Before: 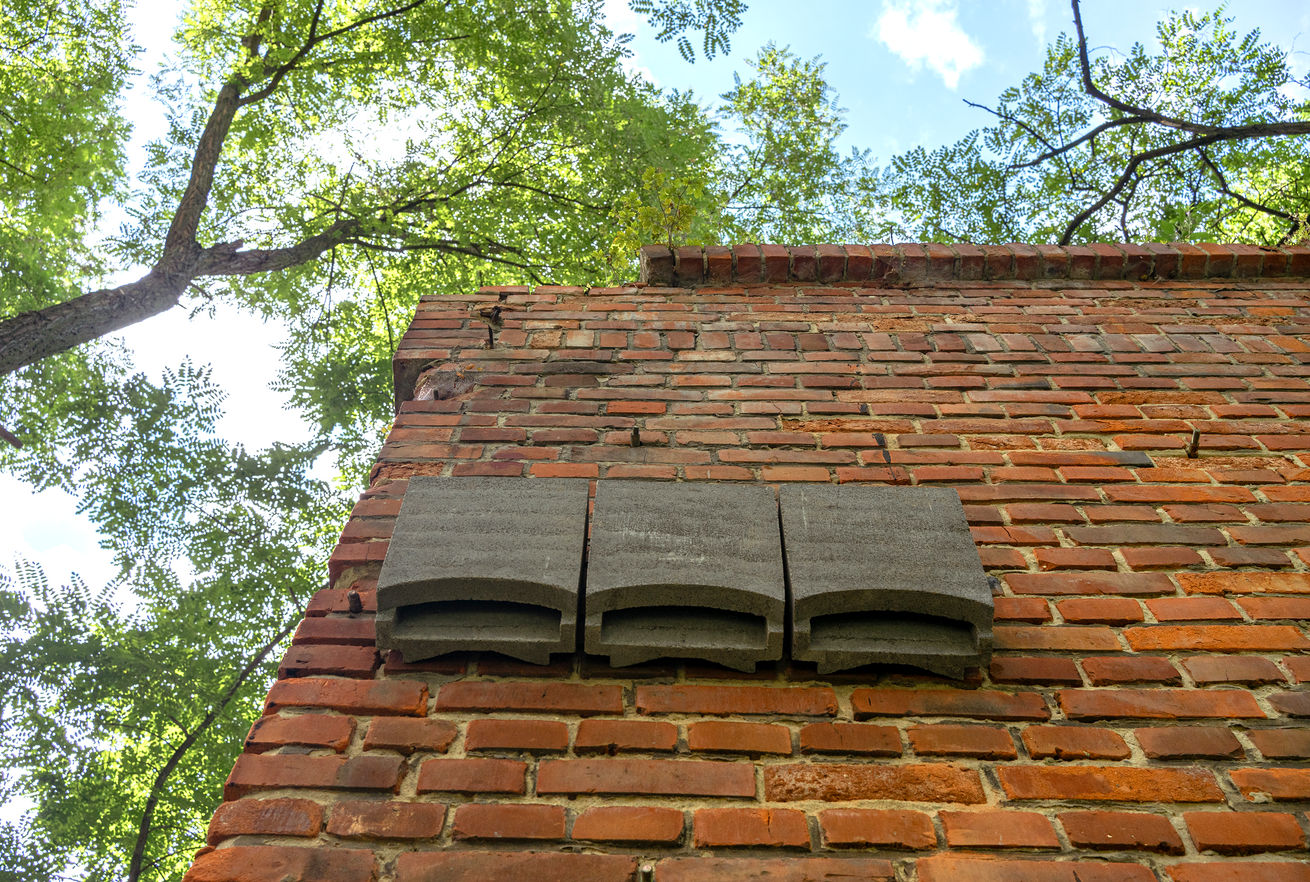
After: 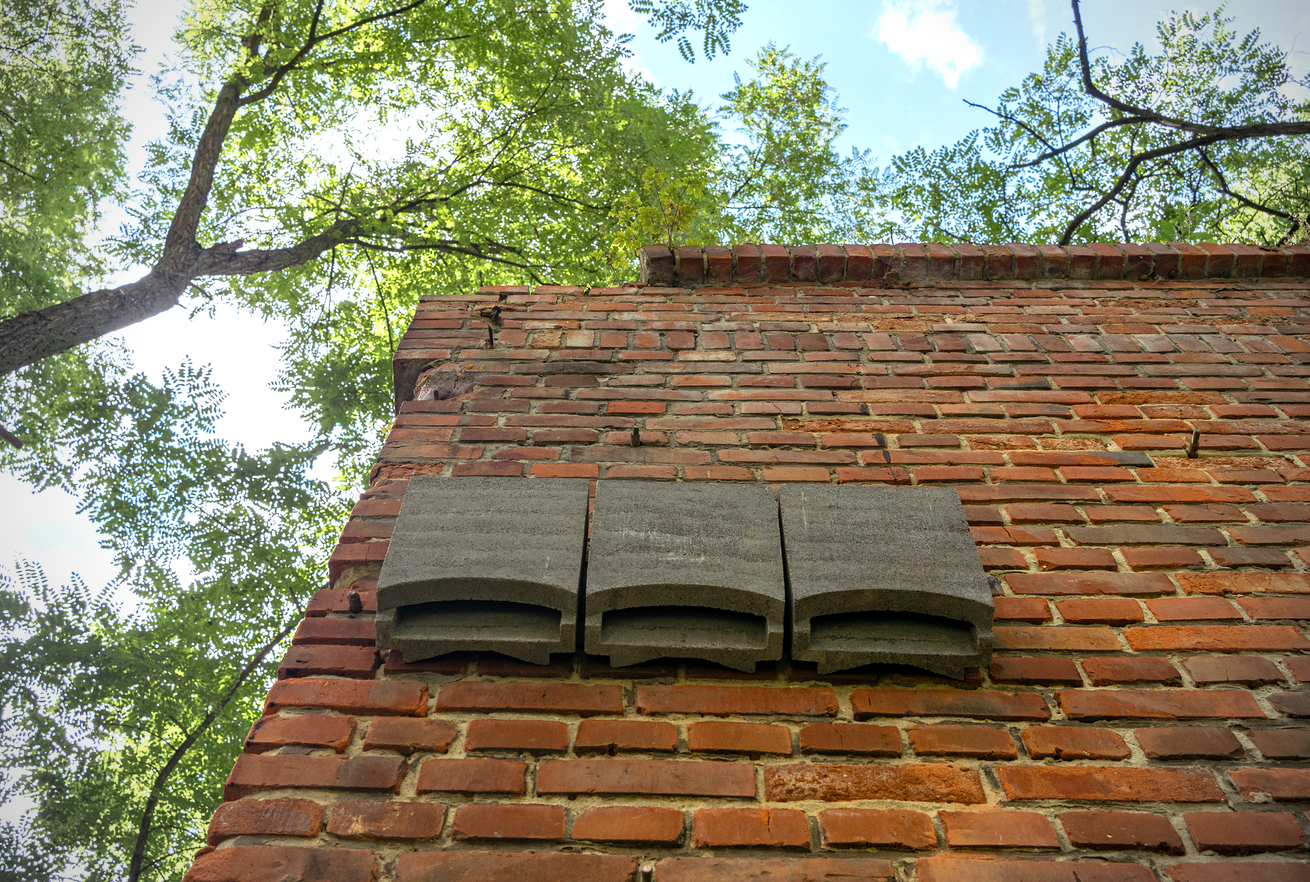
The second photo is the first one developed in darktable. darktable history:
color zones: curves: ch0 [(0.068, 0.464) (0.25, 0.5) (0.48, 0.508) (0.75, 0.536) (0.886, 0.476) (0.967, 0.456)]; ch1 [(0.066, 0.456) (0.25, 0.5) (0.616, 0.508) (0.746, 0.56) (0.934, 0.444)]
vignetting: width/height ratio 1.094
